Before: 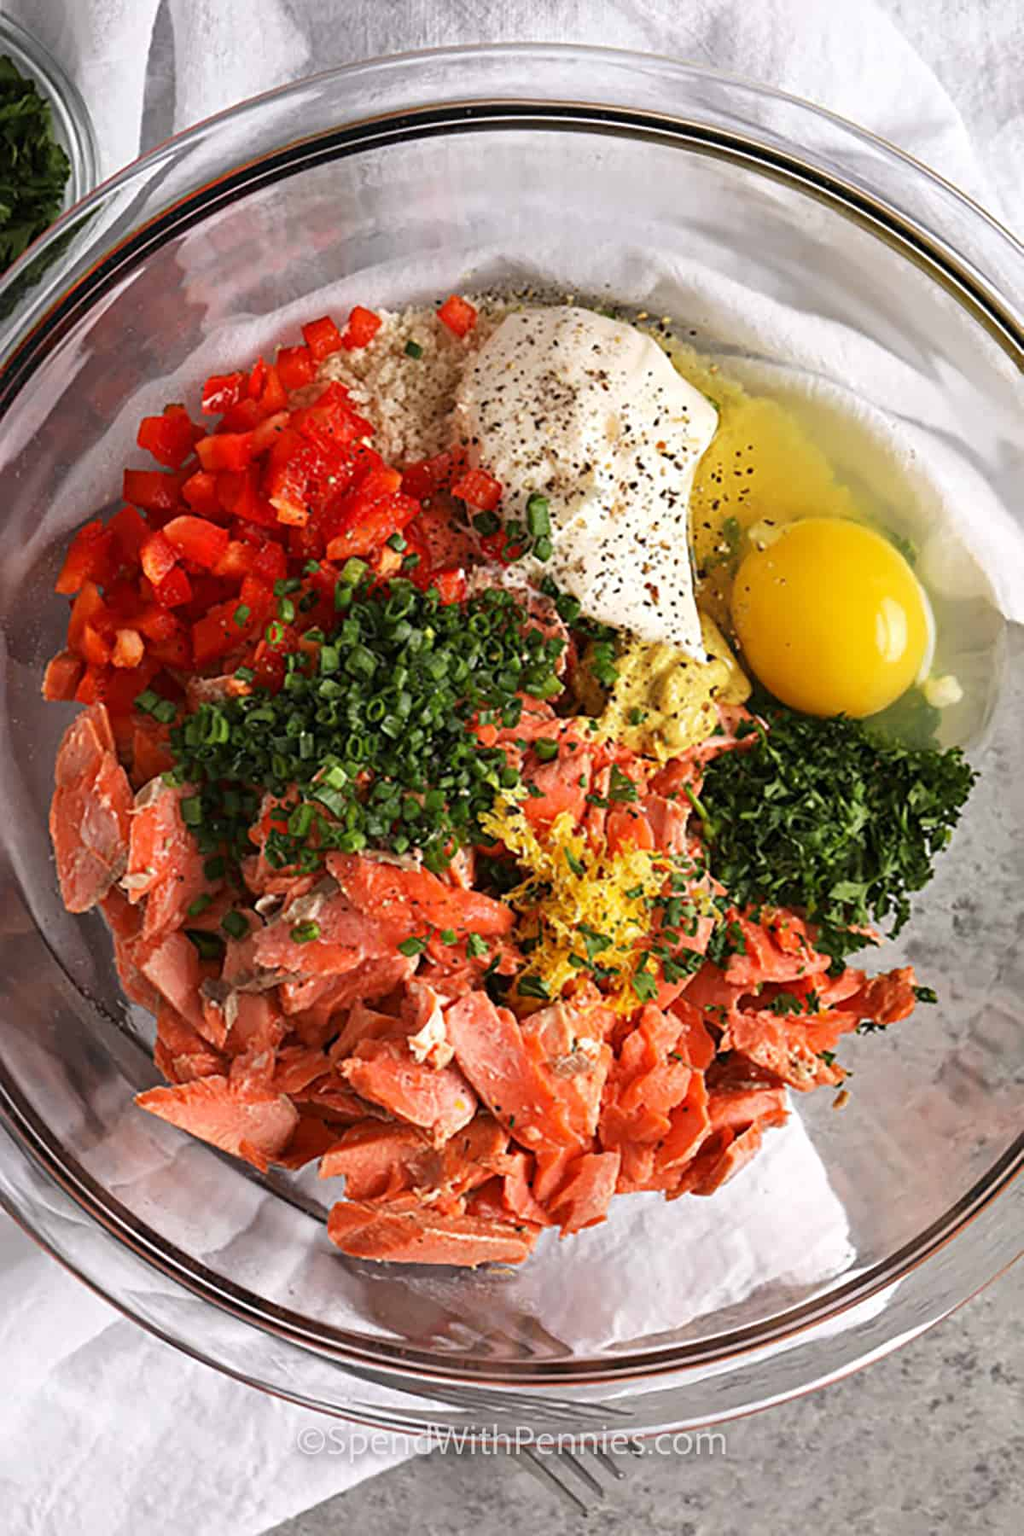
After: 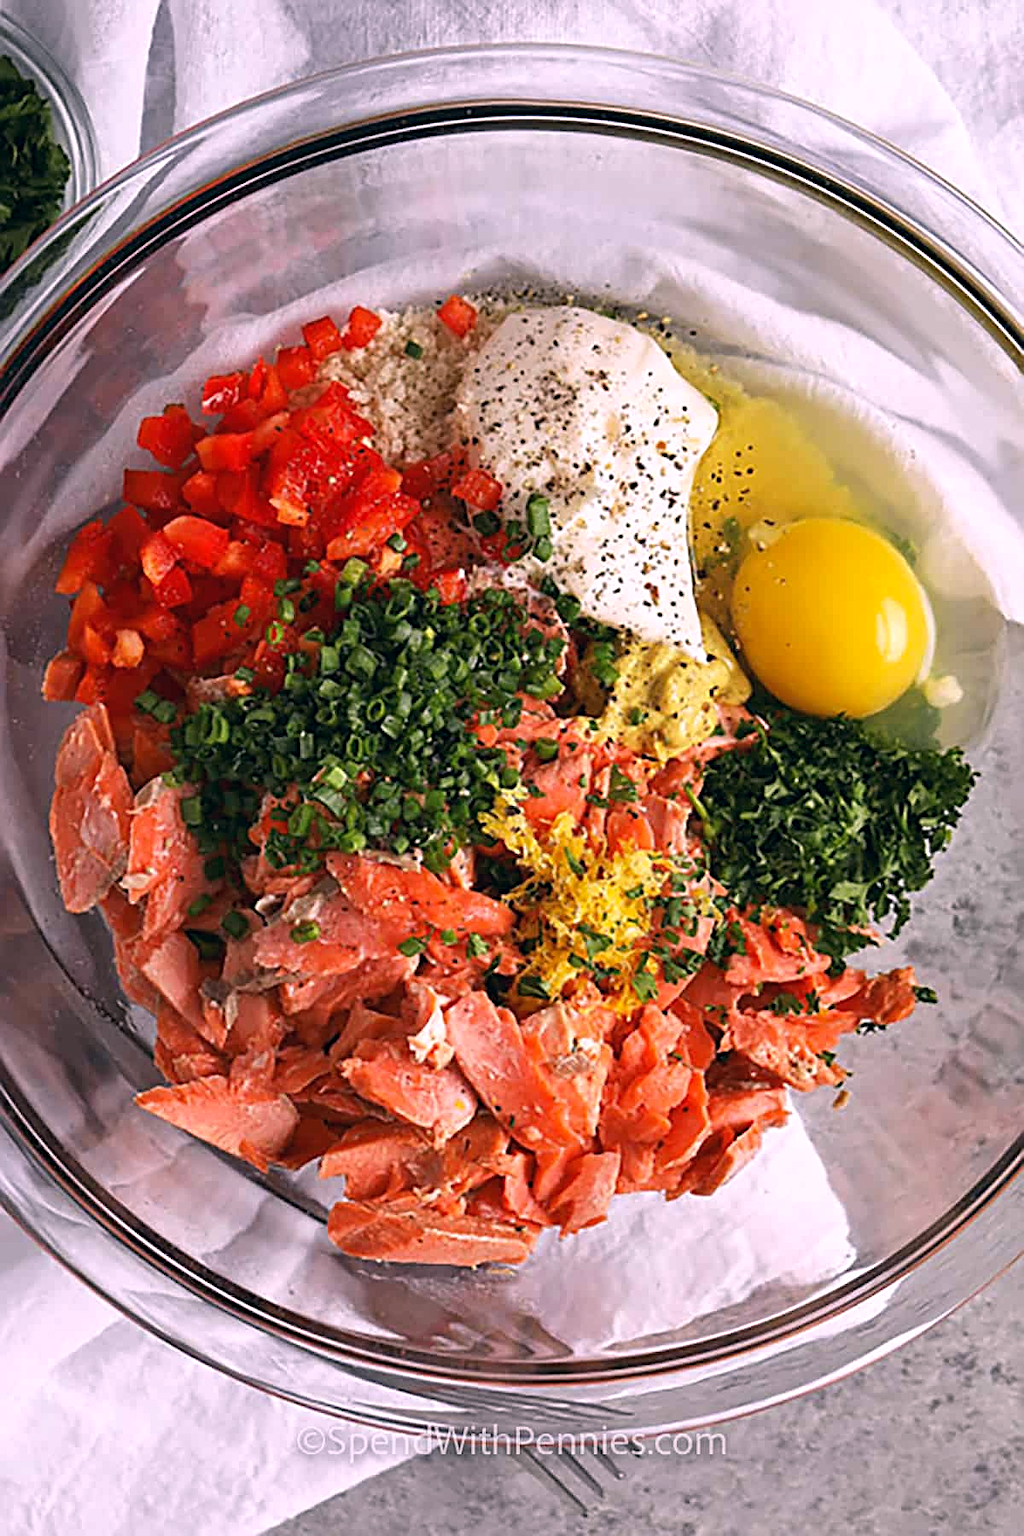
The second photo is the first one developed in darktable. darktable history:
color correction: highlights a* 5.38, highlights b* 5.3, shadows a* -4.26, shadows b* -5.11
white balance: red 1.004, blue 1.096
sharpen: on, module defaults
